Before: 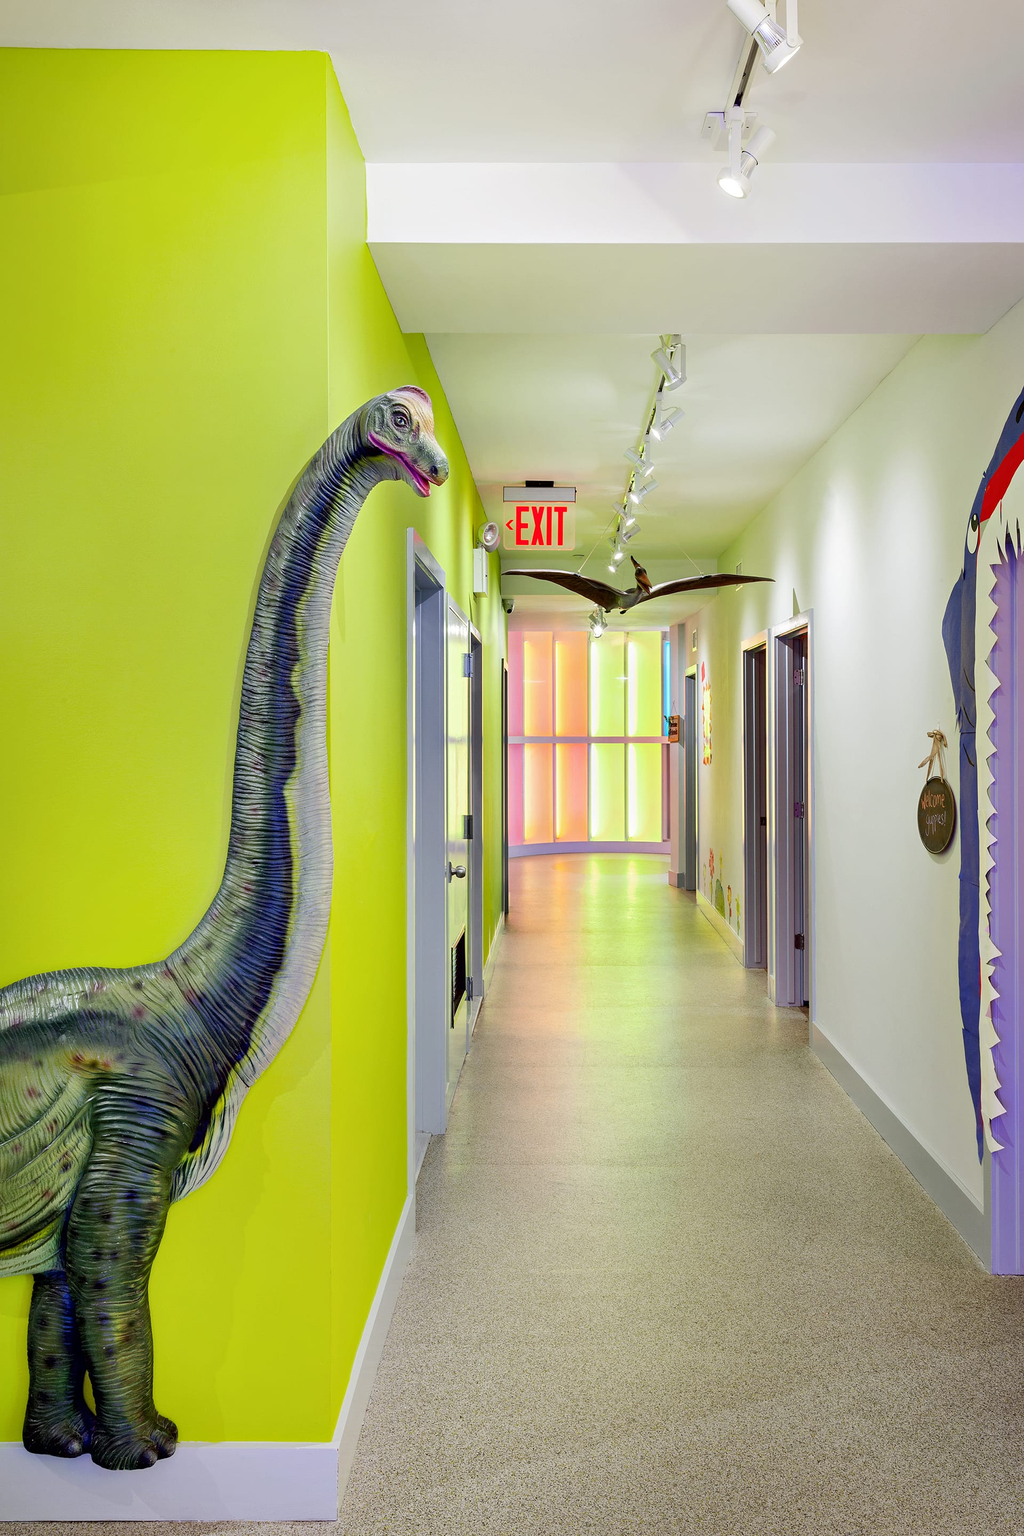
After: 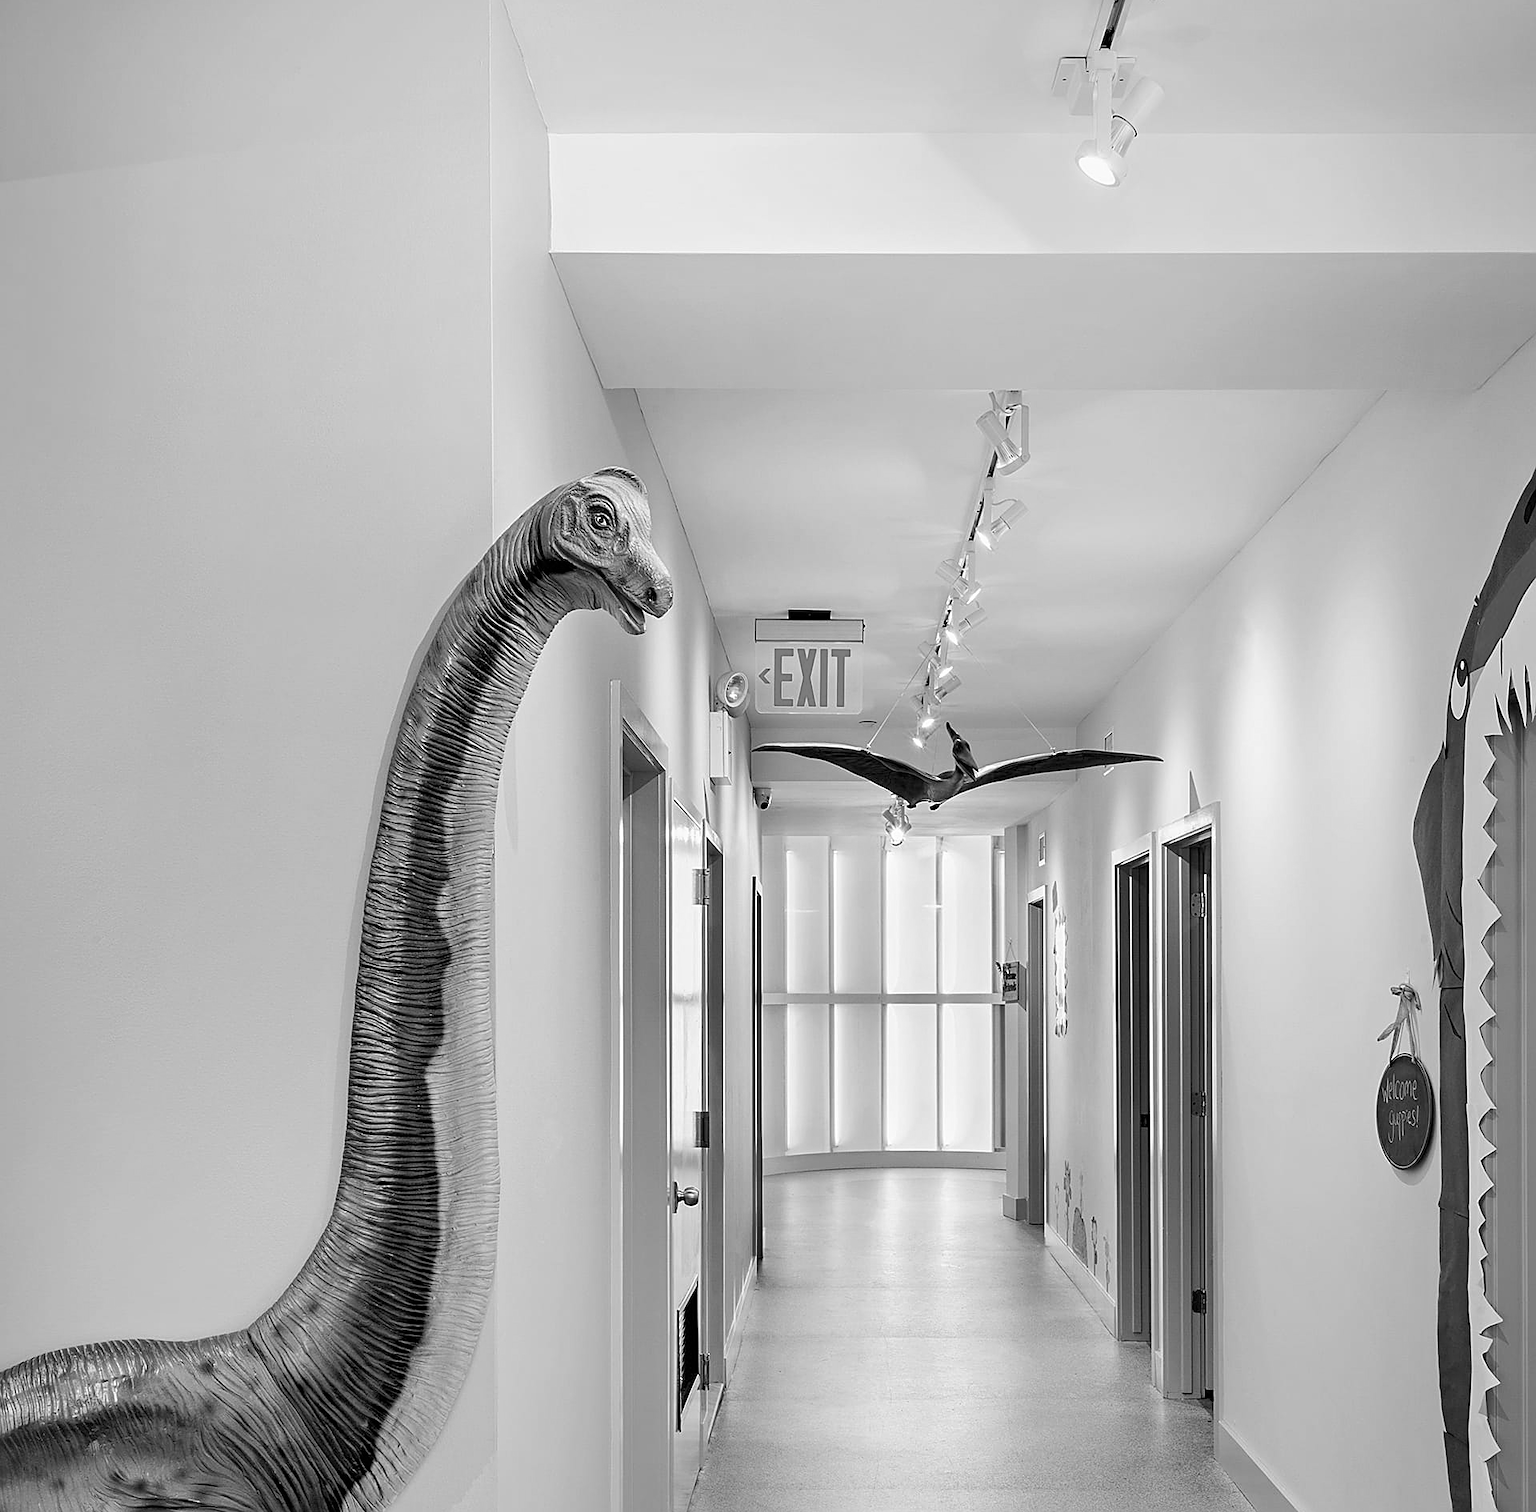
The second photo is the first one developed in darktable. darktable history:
sharpen: on, module defaults
crop and rotate: top 4.848%, bottom 29.503%
color correction: saturation 1.32
monochrome: a 32, b 64, size 2.3
color balance rgb: perceptual saturation grading › global saturation 20%, perceptual saturation grading › highlights -25%, perceptual saturation grading › shadows 25%
